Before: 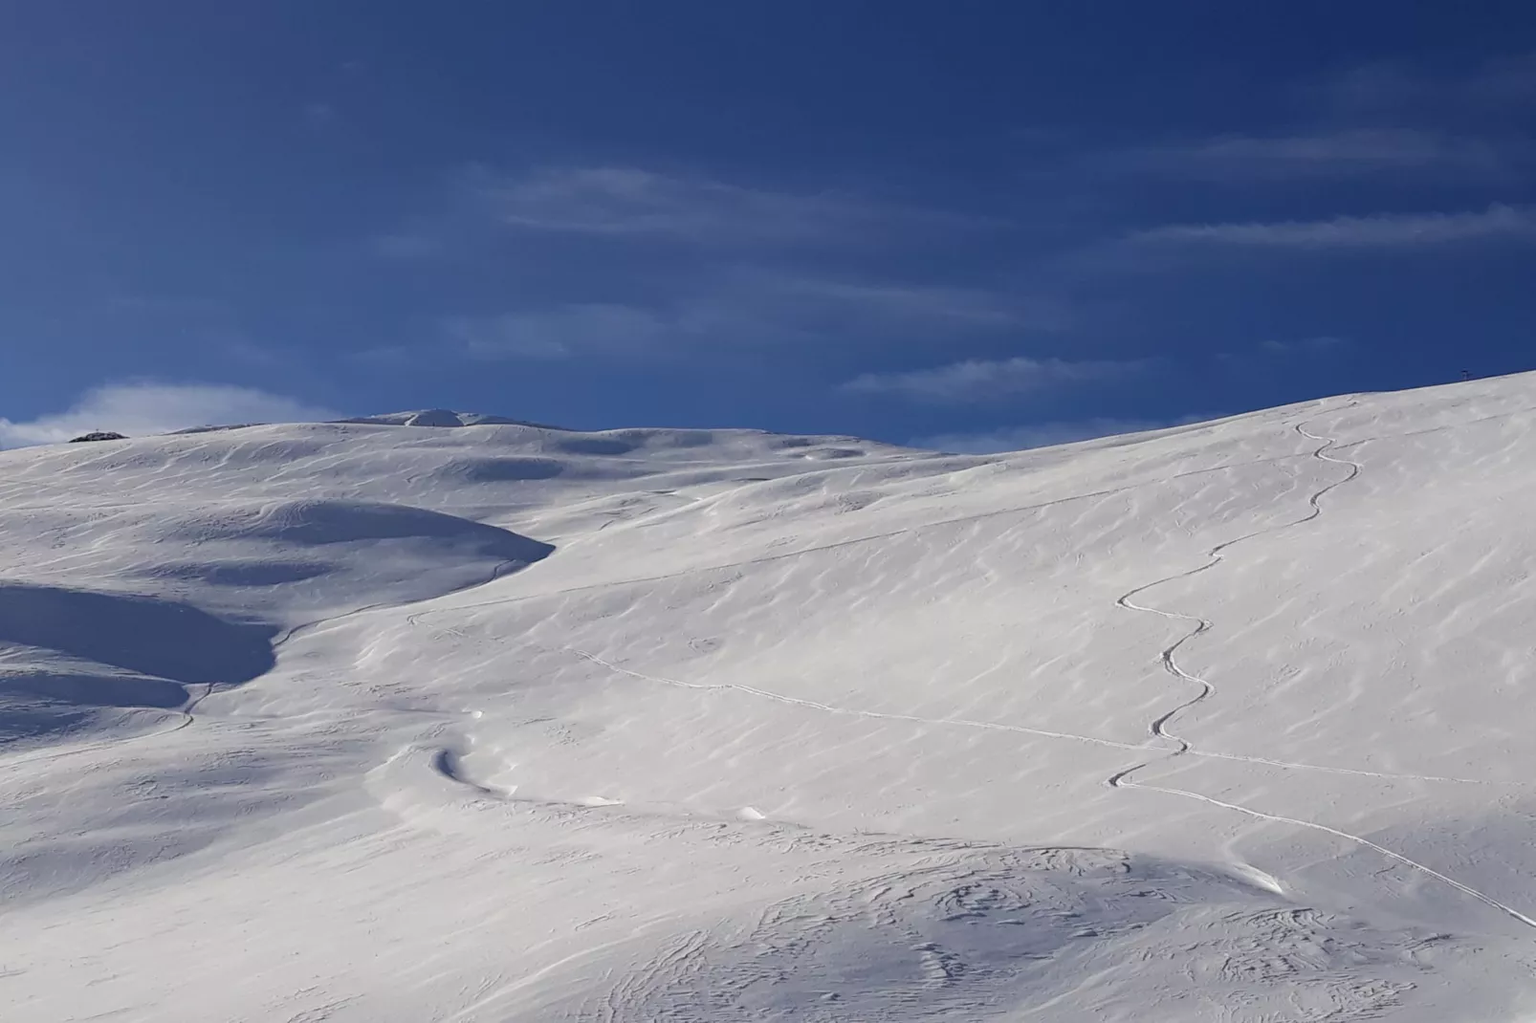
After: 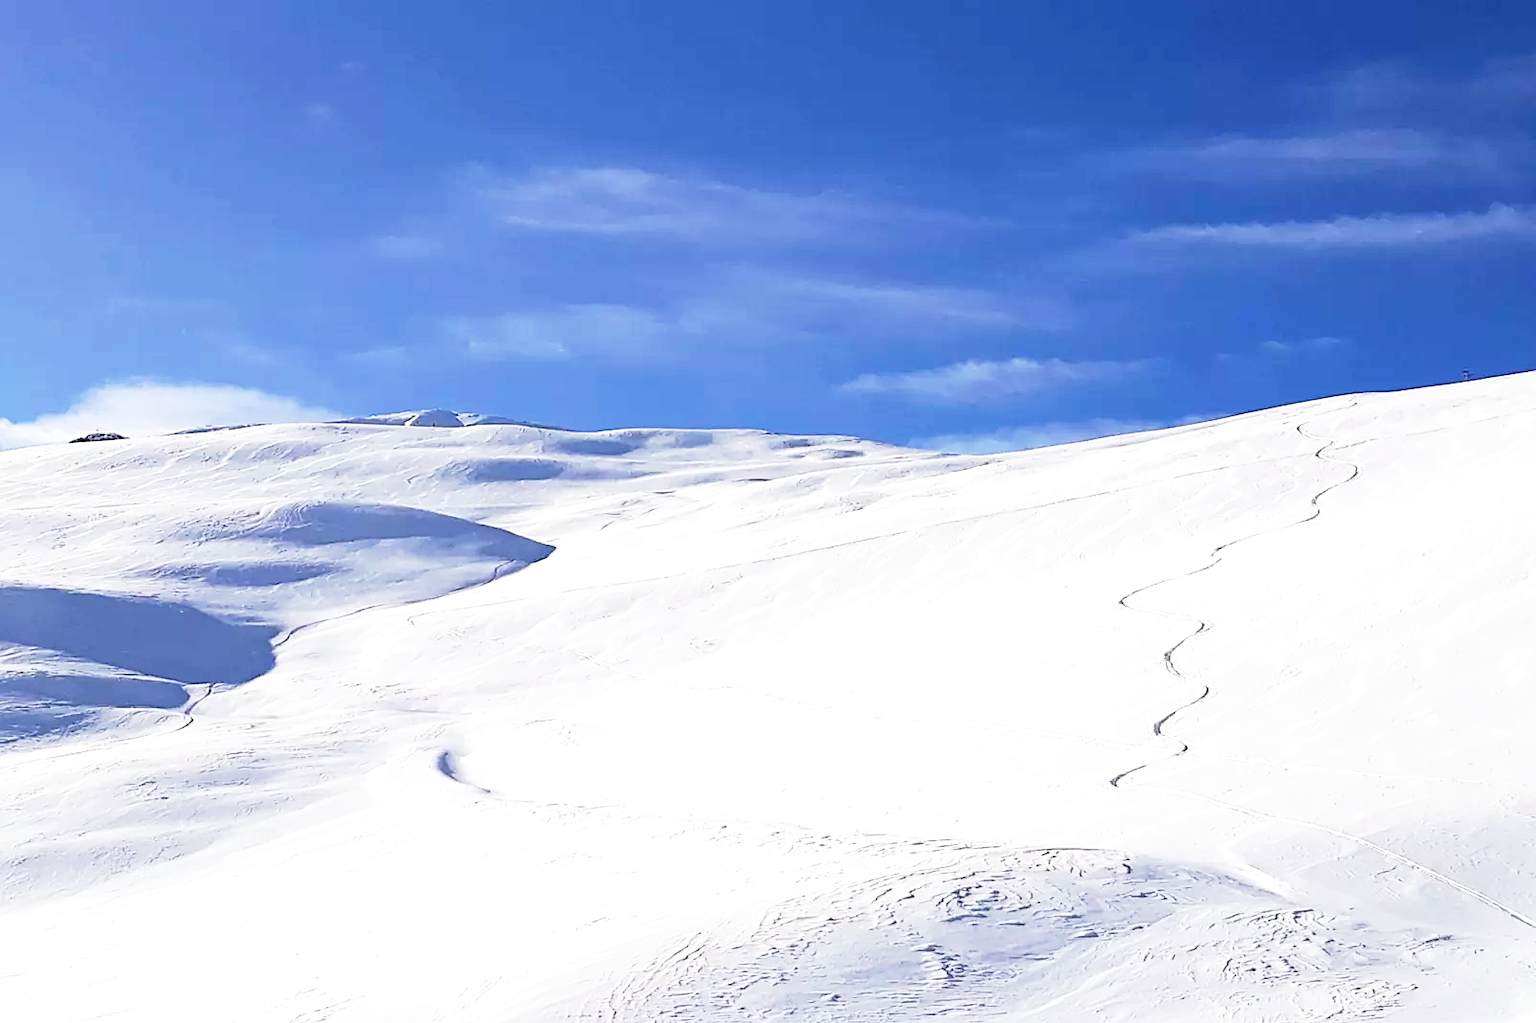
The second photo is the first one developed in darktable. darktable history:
sharpen: amount 0.496
base curve: curves: ch0 [(0, 0) (0.005, 0.002) (0.193, 0.295) (0.399, 0.664) (0.75, 0.928) (1, 1)], preserve colors none
exposure: exposure 1 EV, compensate highlight preservation false
